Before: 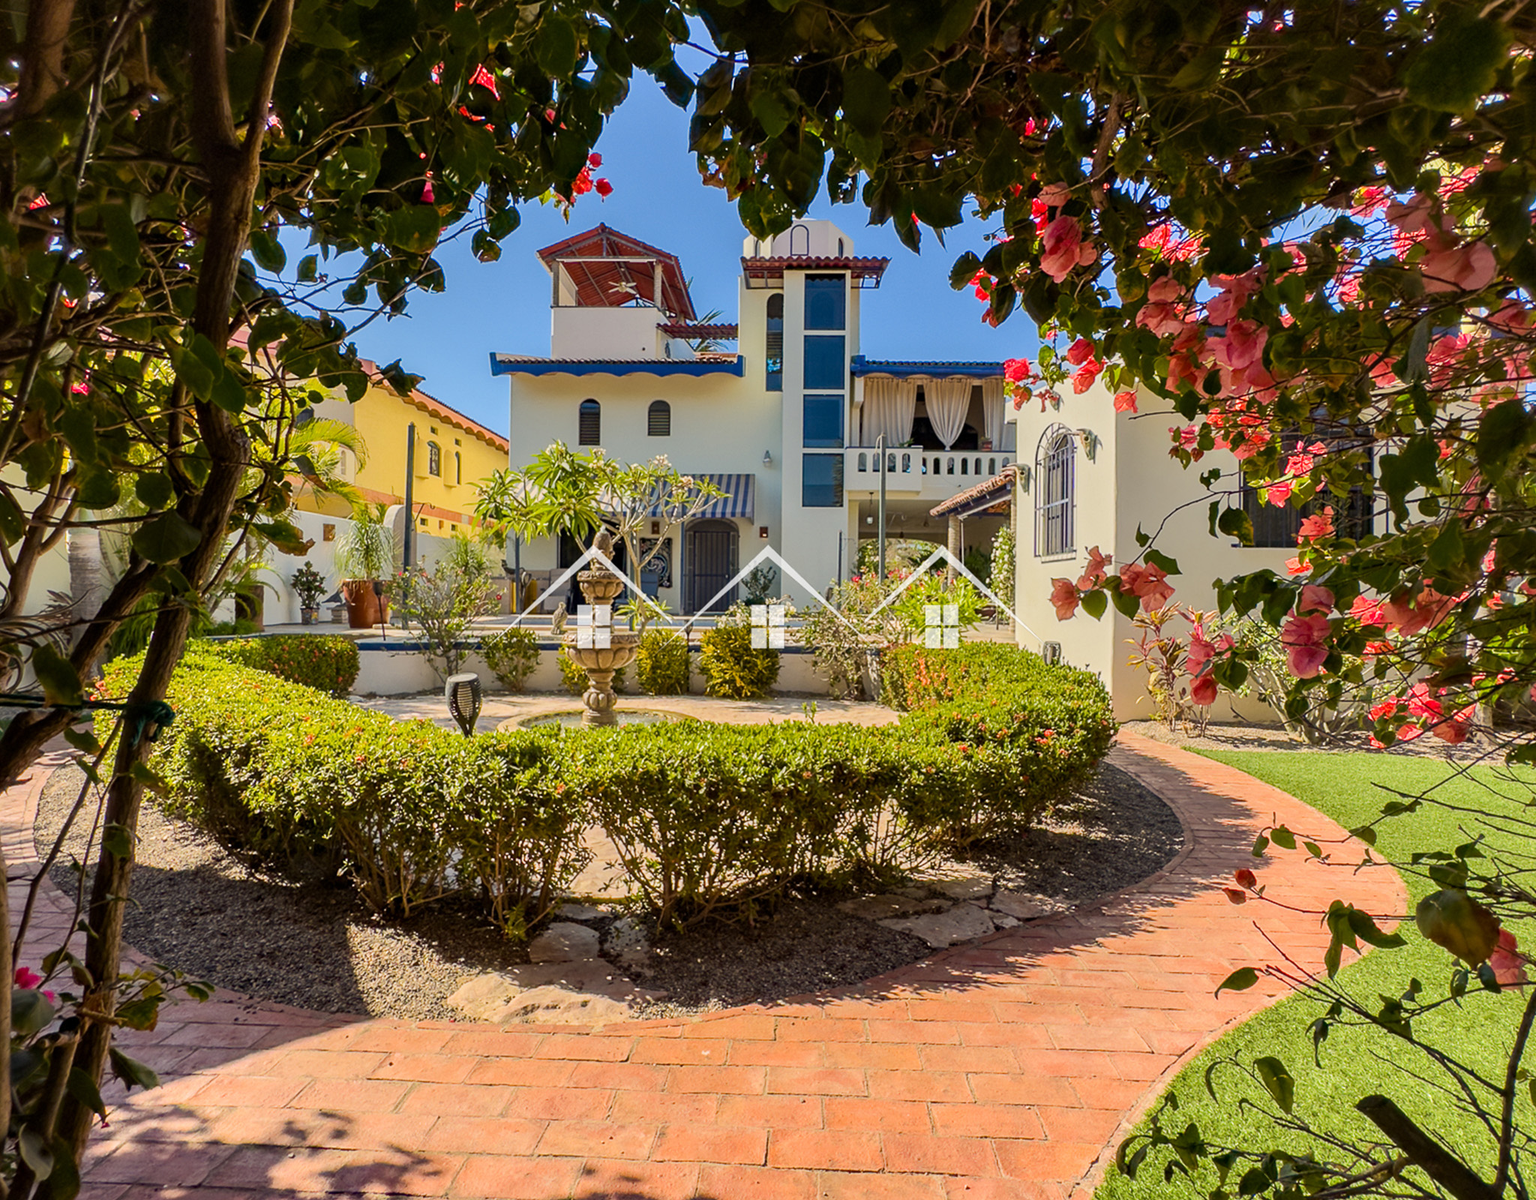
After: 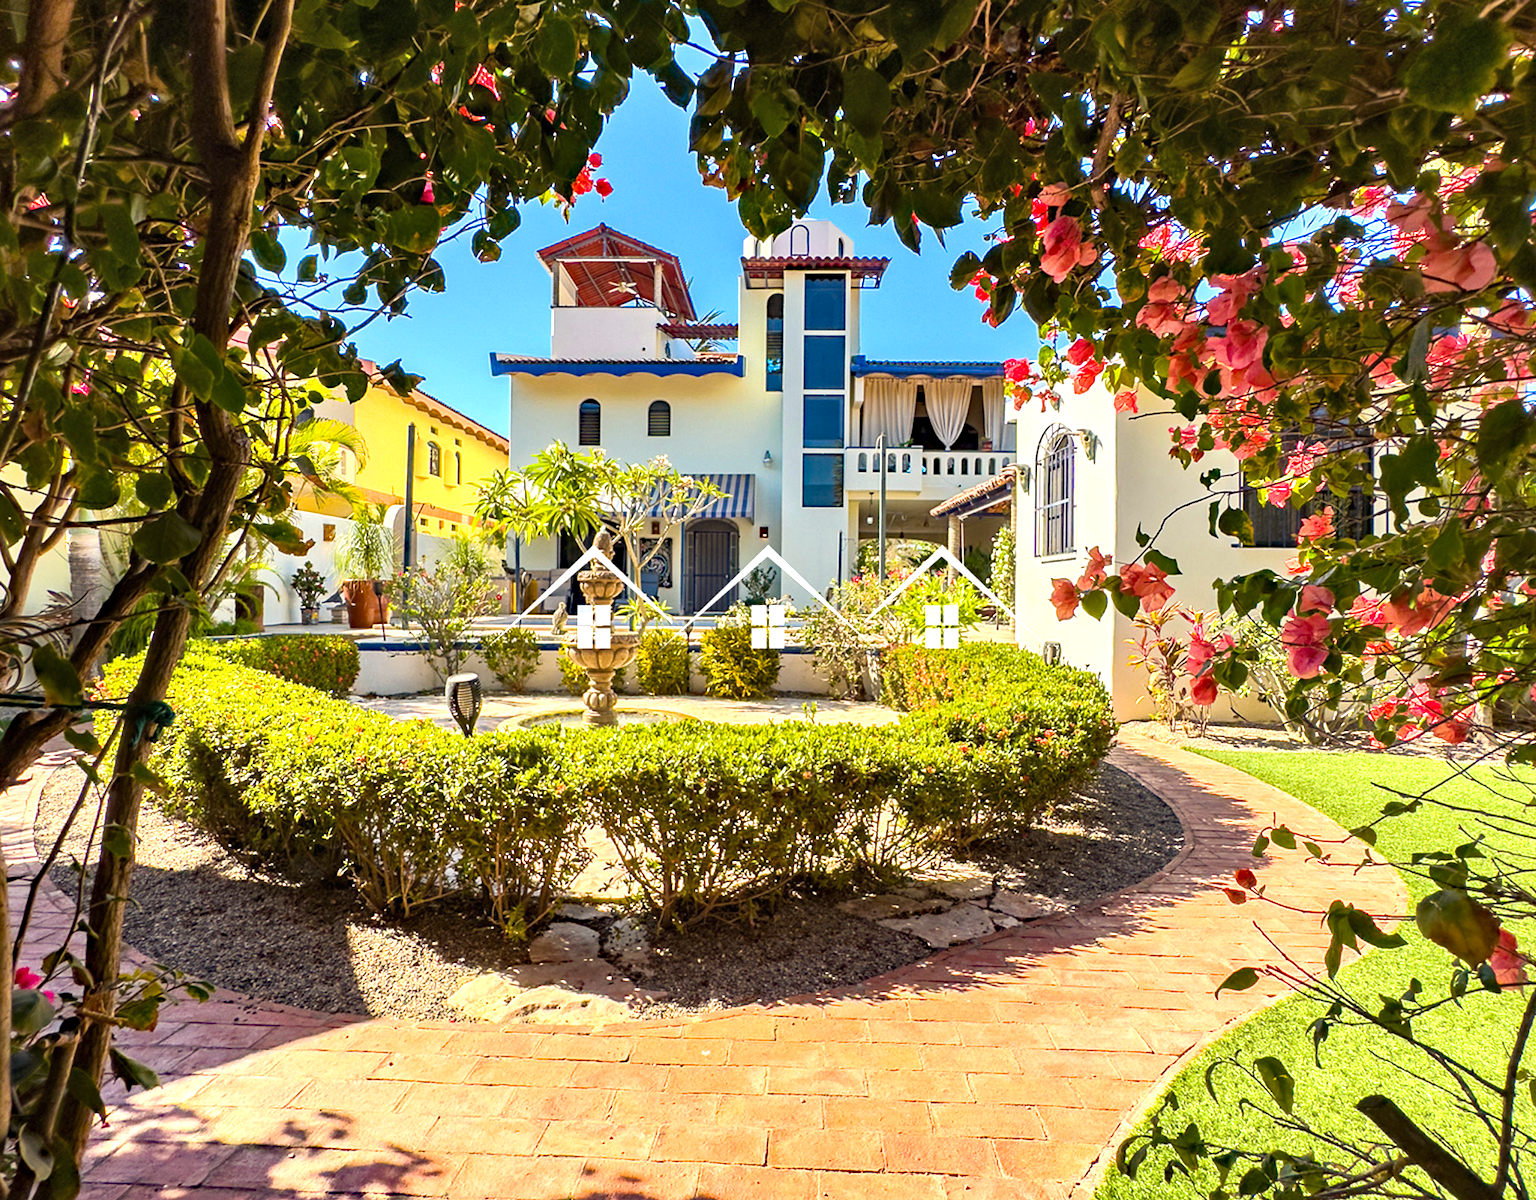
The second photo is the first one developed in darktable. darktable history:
exposure: black level correction 0, exposure 0.954 EV, compensate exposure bias true, compensate highlight preservation false
haze removal: strength 0.301, distance 0.247, compatibility mode true, adaptive false
shadows and highlights: shadows 36.25, highlights -27.39, soften with gaussian
